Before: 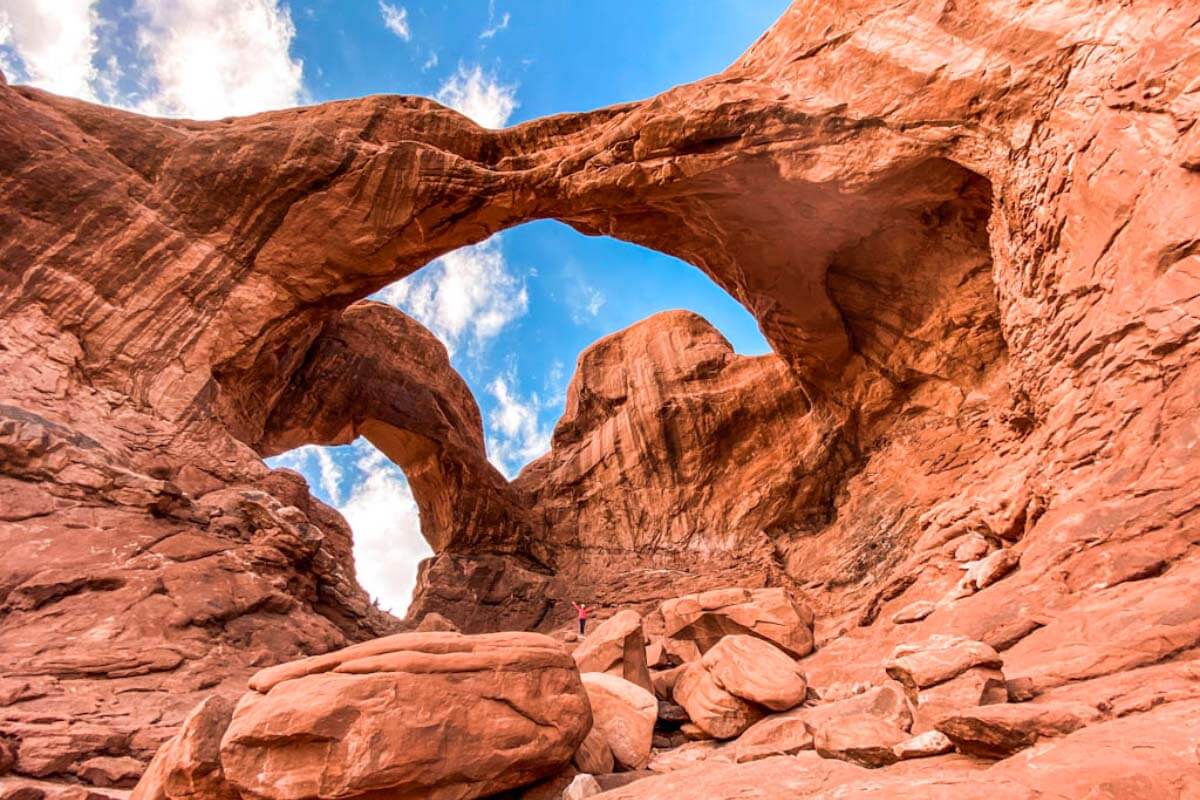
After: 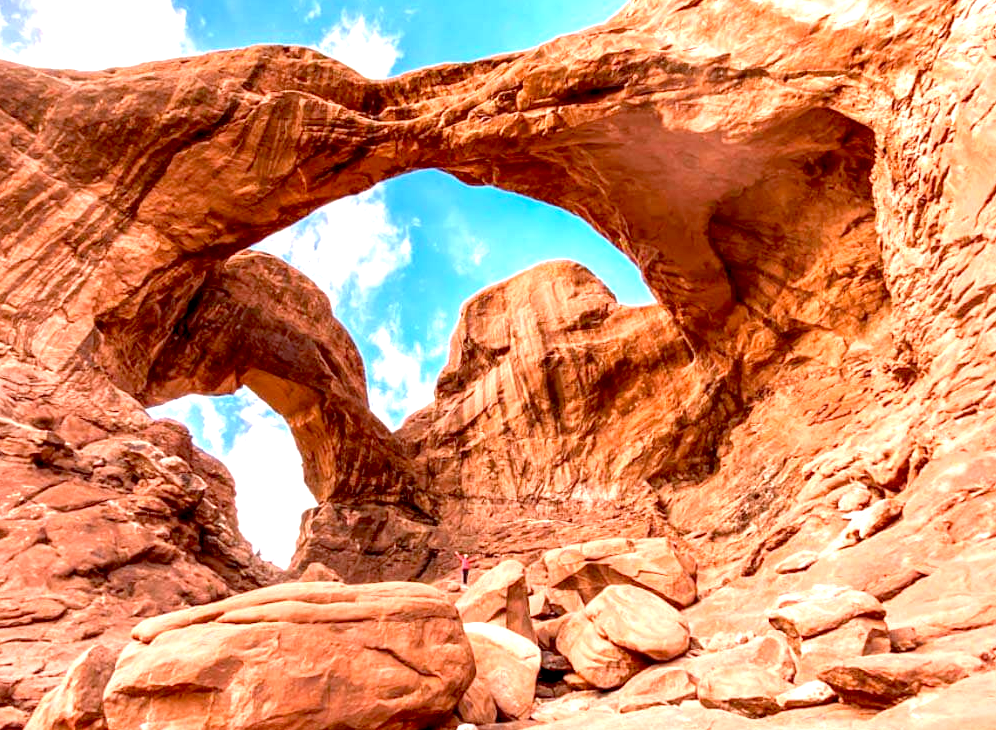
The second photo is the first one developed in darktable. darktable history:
exposure: black level correction 0.008, exposure 0.986 EV, compensate highlight preservation false
crop: left 9.795%, top 6.255%, right 7.129%, bottom 2.432%
